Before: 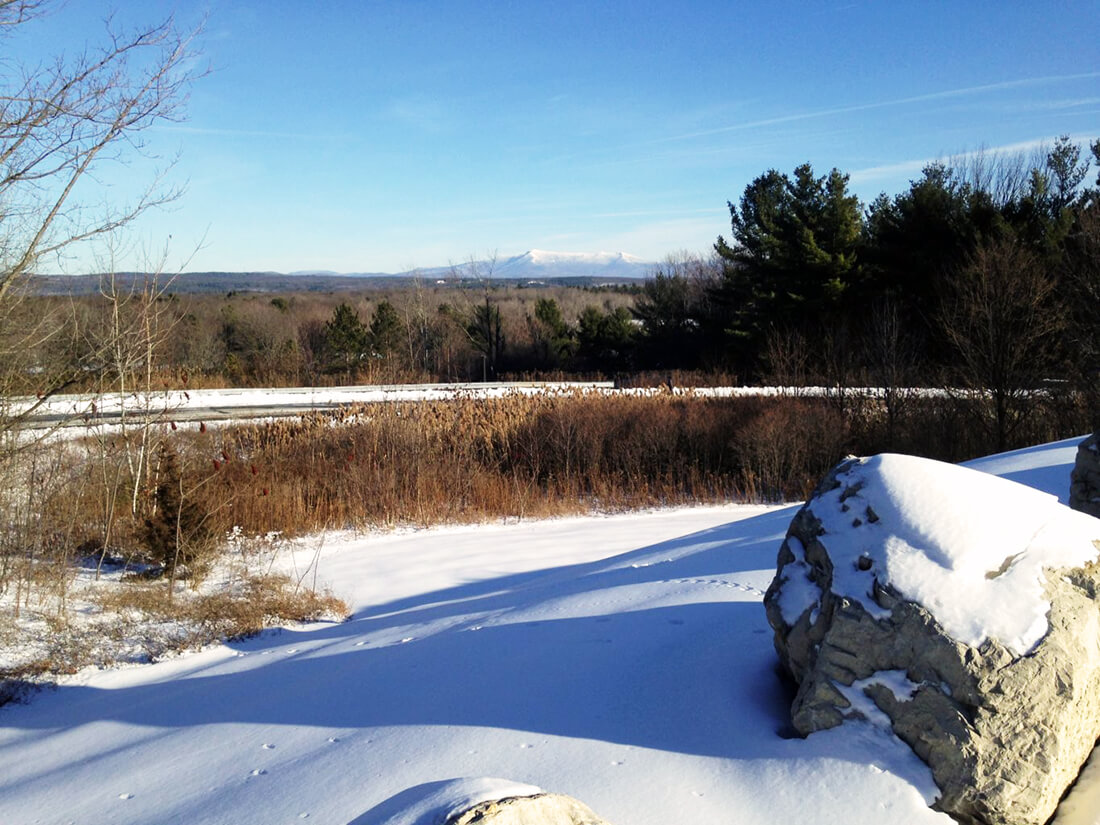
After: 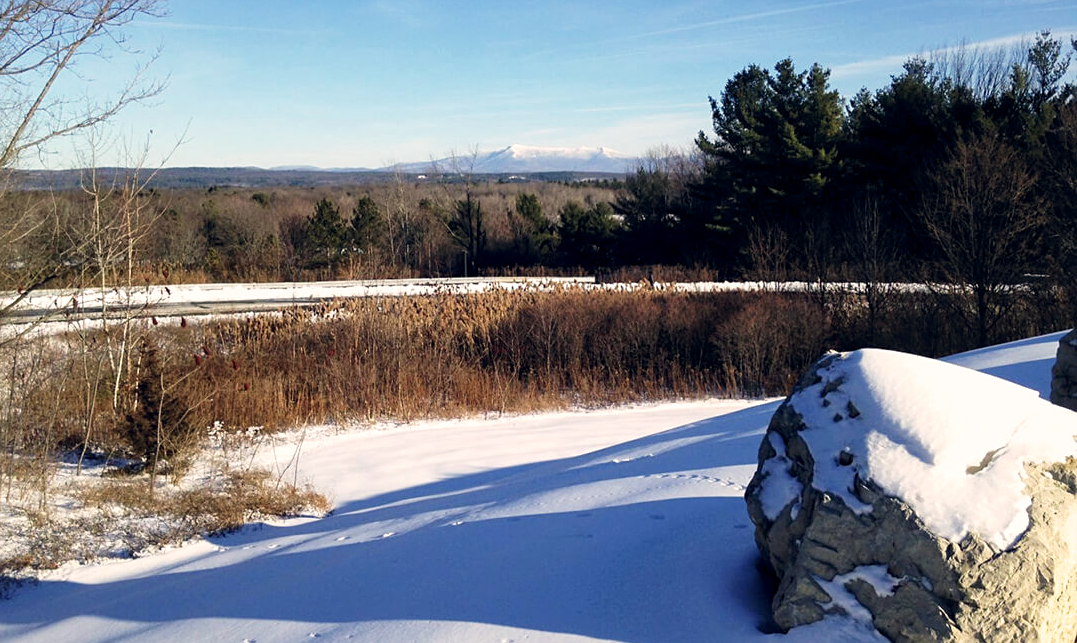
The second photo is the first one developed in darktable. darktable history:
color balance rgb: shadows lift › hue 87.51°, highlights gain › chroma 1.62%, highlights gain › hue 55.1°, global offset › chroma 0.06%, global offset › hue 253.66°, linear chroma grading › global chroma 0.5%
local contrast: mode bilateral grid, contrast 20, coarseness 50, detail 120%, midtone range 0.2
sharpen: amount 0.2
crop and rotate: left 1.814%, top 12.818%, right 0.25%, bottom 9.225%
